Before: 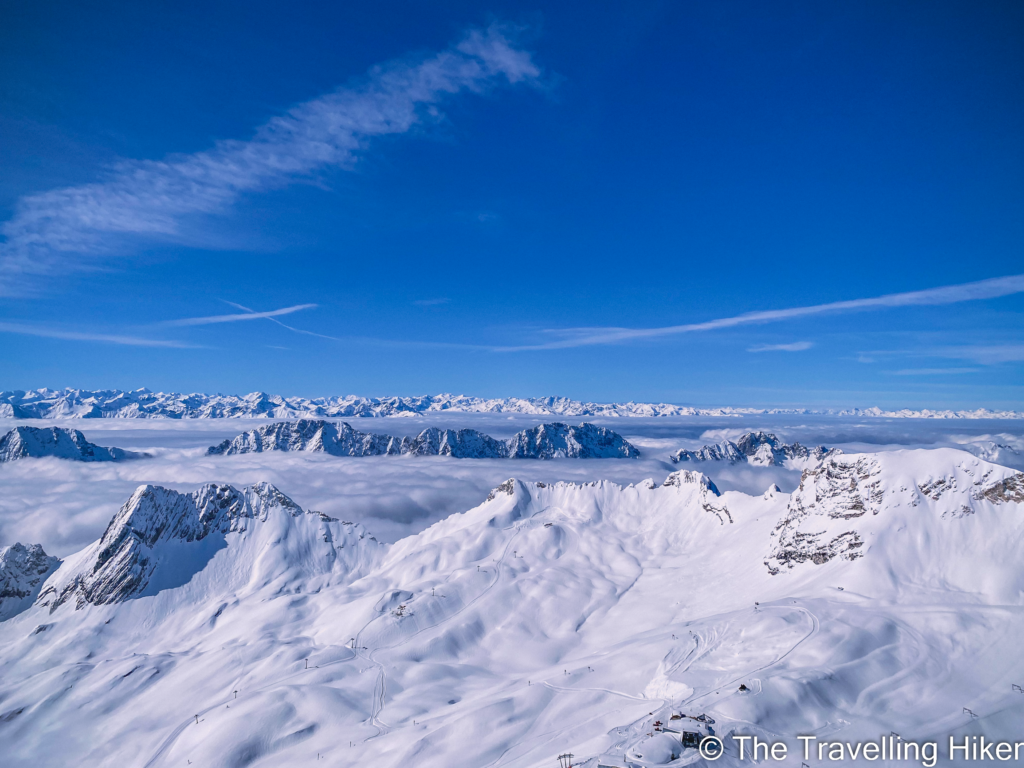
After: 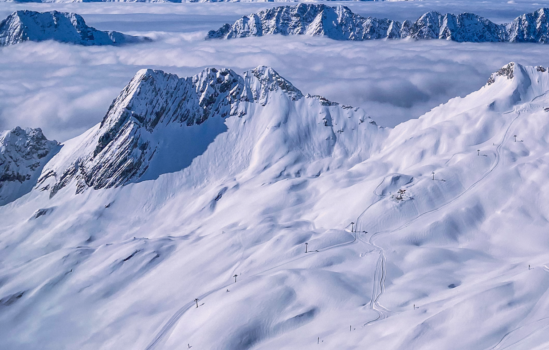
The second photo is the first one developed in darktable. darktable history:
crop and rotate: top 54.24%, right 46.294%, bottom 0.162%
